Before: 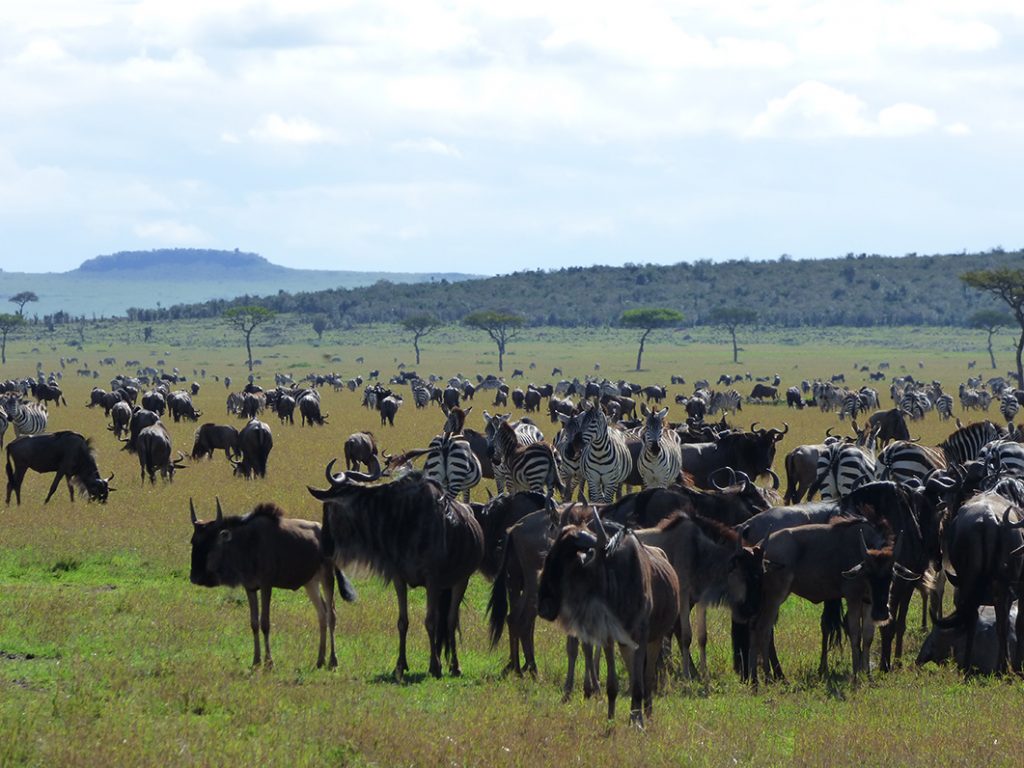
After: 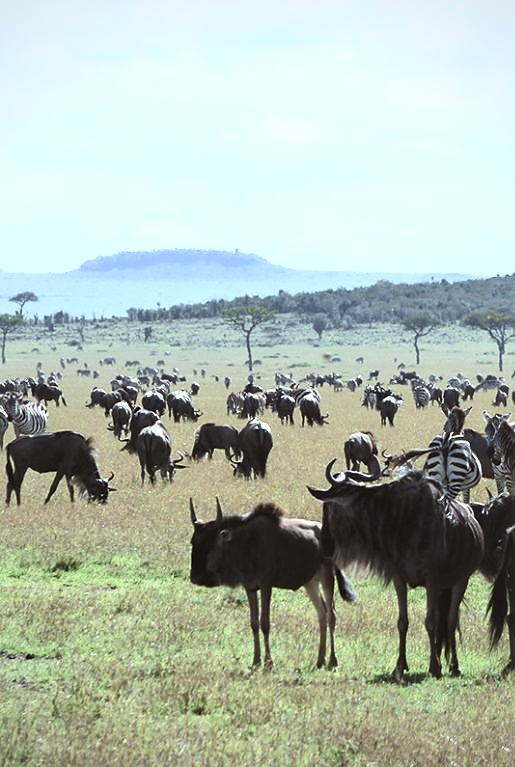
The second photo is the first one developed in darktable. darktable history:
crop and rotate: left 0.046%, top 0%, right 49.65%
color correction: highlights a* -3.68, highlights b* -6.18, shadows a* 2.97, shadows b* 5.59
vignetting: fall-off radius 94.62%, brightness -0.455, saturation -0.311
local contrast: mode bilateral grid, contrast 21, coarseness 99, detail 150%, midtone range 0.2
contrast brightness saturation: contrast 0.447, brightness 0.553, saturation -0.208
sharpen: radius 1.255, amount 0.296, threshold 0.248
